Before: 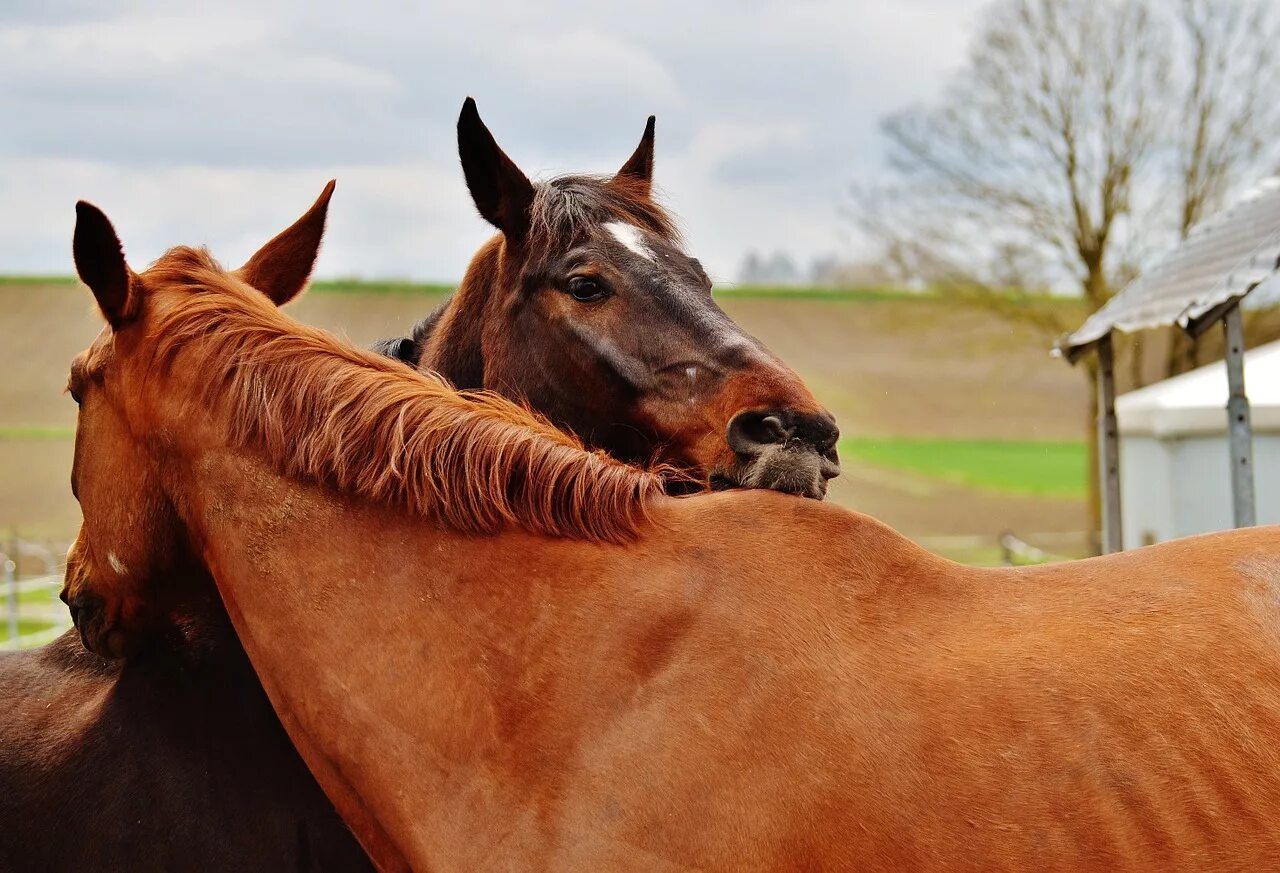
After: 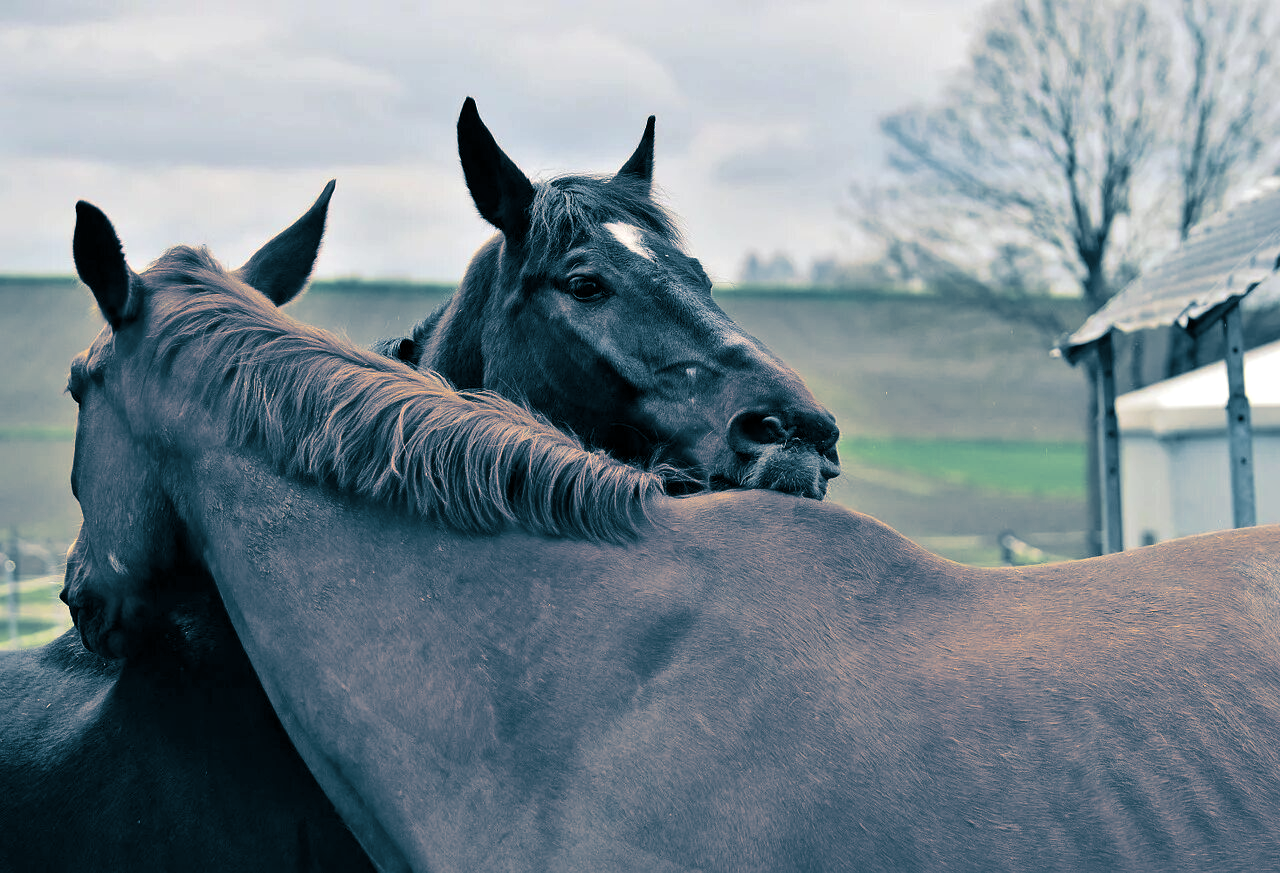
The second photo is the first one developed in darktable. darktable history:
split-toning: shadows › hue 212.4°, balance -70
local contrast: mode bilateral grid, contrast 20, coarseness 50, detail 120%, midtone range 0.2
